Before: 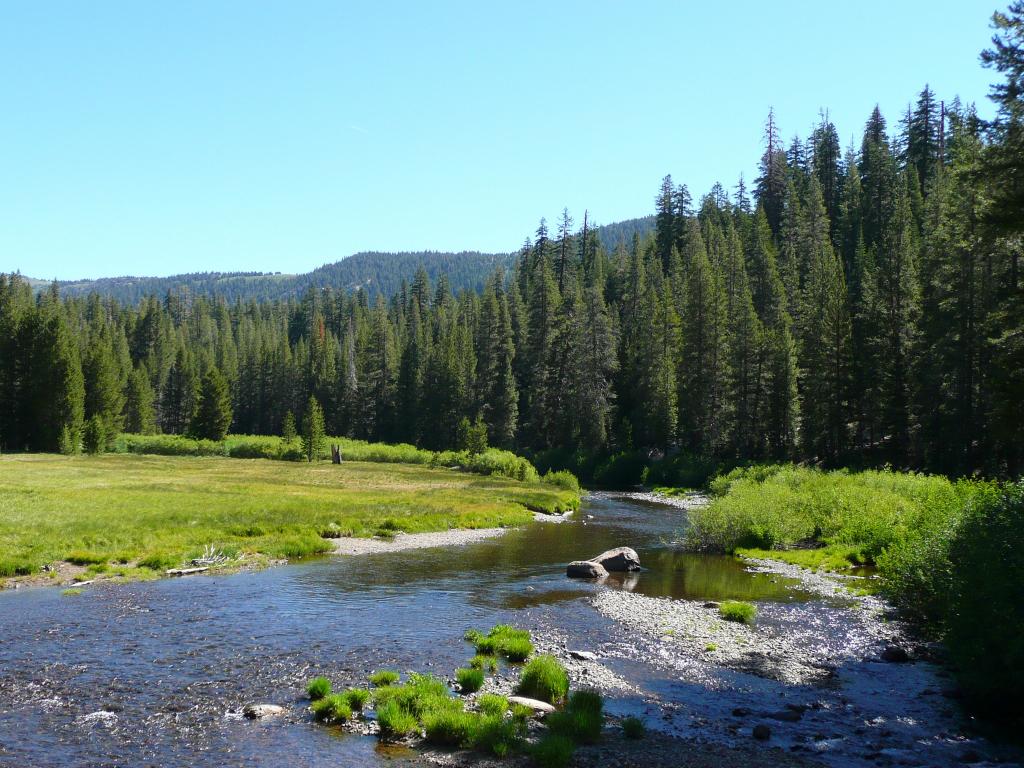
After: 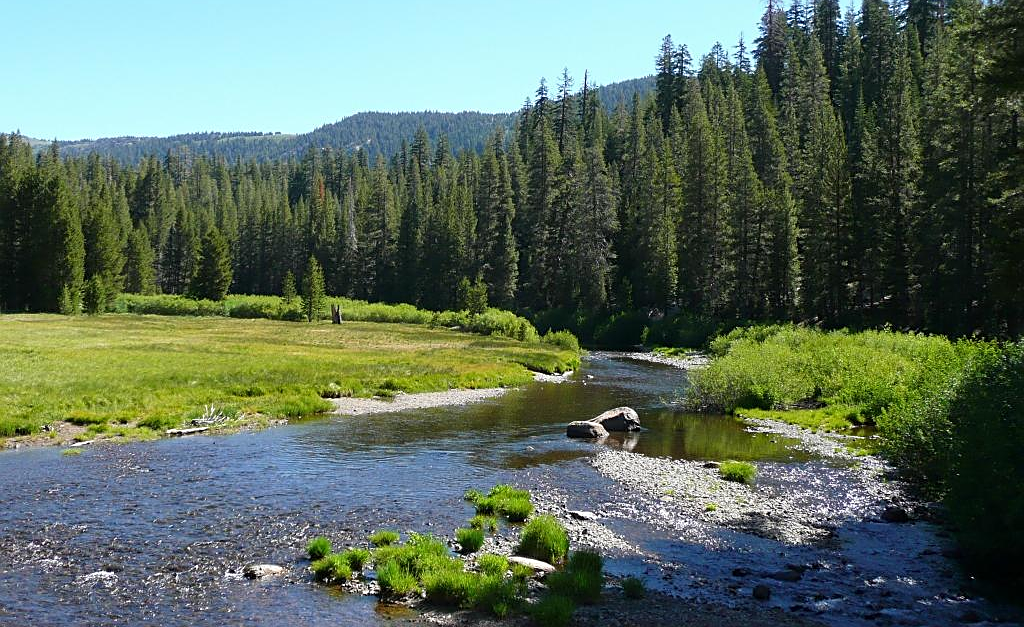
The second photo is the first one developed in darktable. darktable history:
crop and rotate: top 18.32%
sharpen: on, module defaults
